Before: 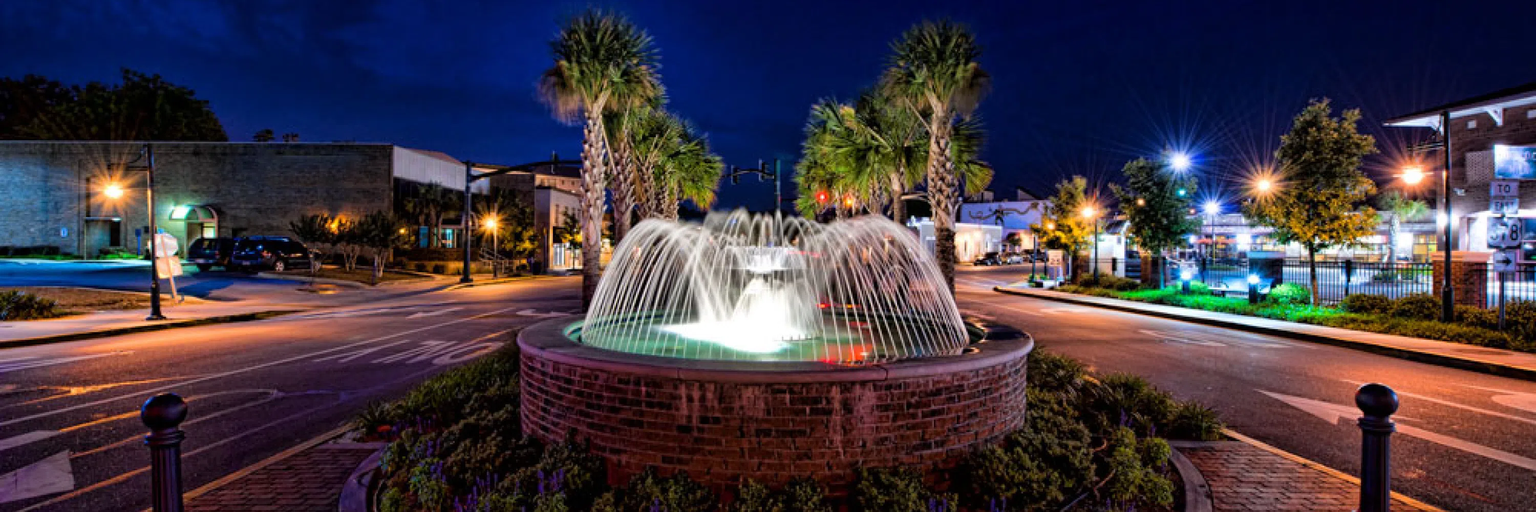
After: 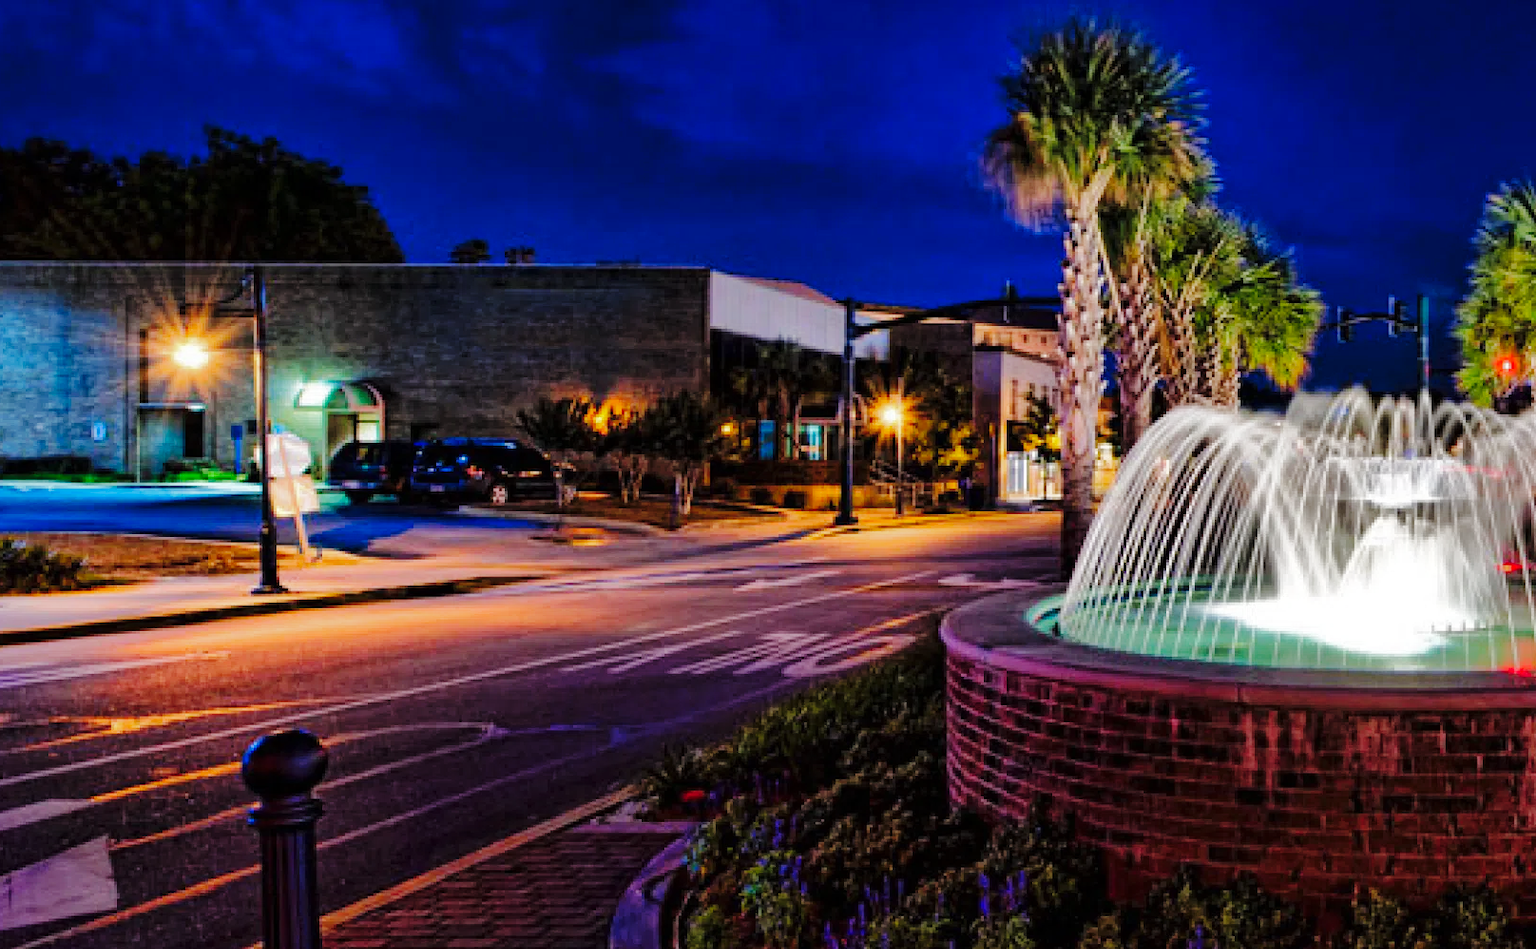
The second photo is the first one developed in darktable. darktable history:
shadows and highlights: shadows 40.17, highlights -60.08, highlights color adjustment 0.018%
crop: left 0.712%, right 45.408%, bottom 0.091%
base curve: curves: ch0 [(0, 0) (0.036, 0.025) (0.121, 0.166) (0.206, 0.329) (0.605, 0.79) (1, 1)], preserve colors none
